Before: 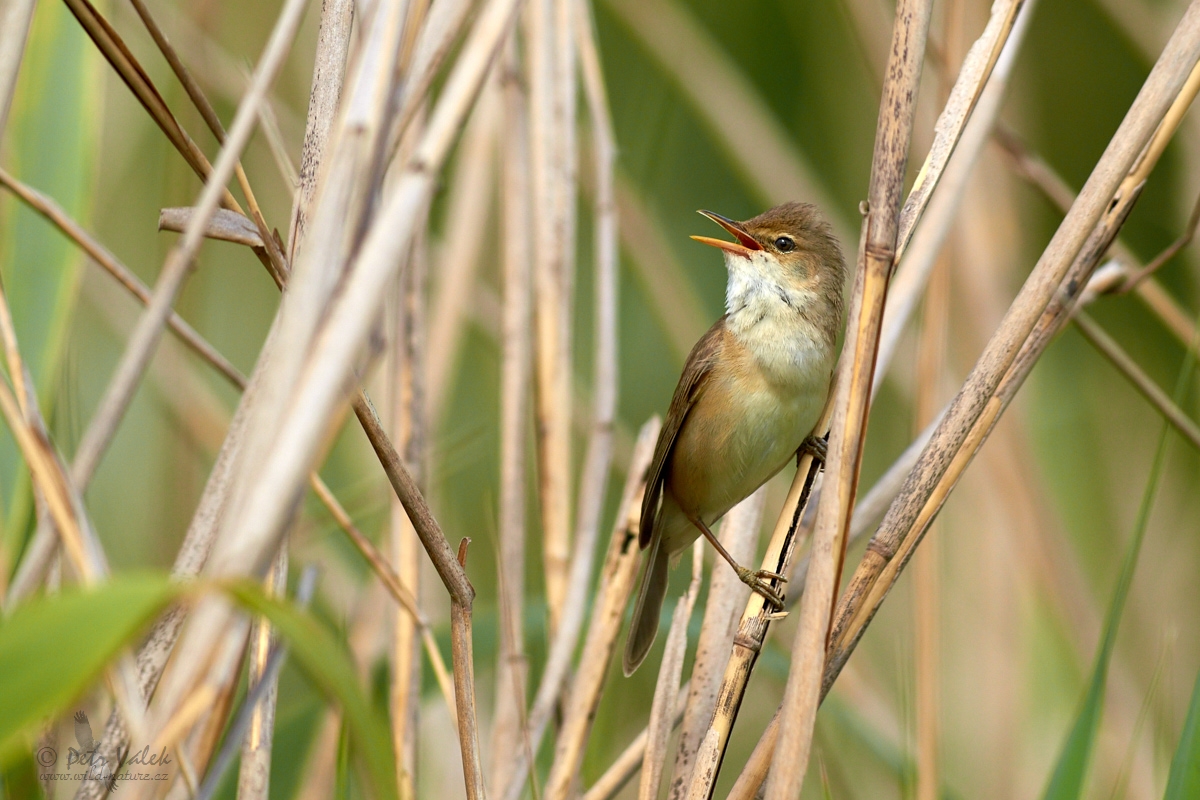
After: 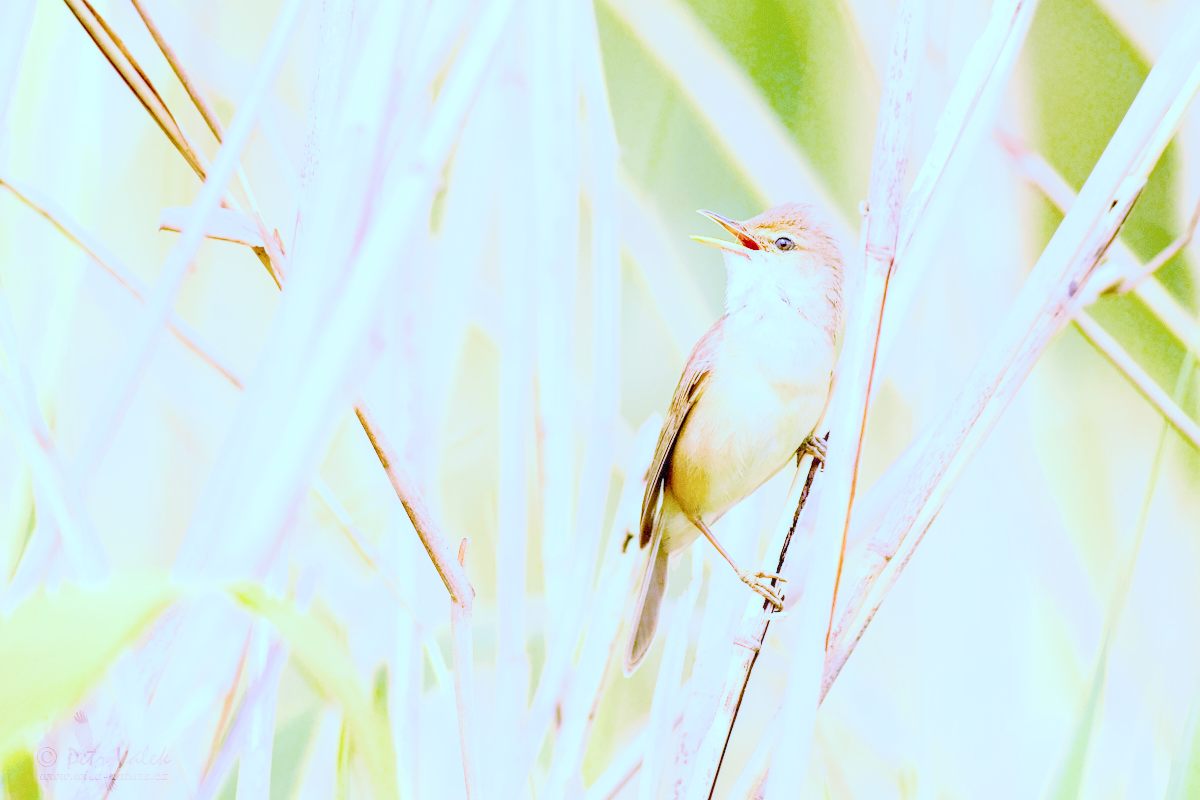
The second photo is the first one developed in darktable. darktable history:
local contrast: on, module defaults
color calibration: illuminant as shot in camera, x 0.358, y 0.373, temperature 4628.91 K
color balance: mode lift, gamma, gain (sRGB), lift [0.997, 0.979, 1.021, 1.011], gamma [1, 1.084, 0.916, 0.998], gain [1, 0.87, 1.13, 1.101], contrast 4.55%, contrast fulcrum 38.24%, output saturation 104.09%
color balance rgb: shadows lift › luminance -7.7%, shadows lift › chroma 2.13%, shadows lift › hue 200.79°, power › luminance -7.77%, power › chroma 2.27%, power › hue 220.69°, highlights gain › luminance 15.15%, highlights gain › chroma 4%, highlights gain › hue 209.35°, global offset › luminance -0.21%, global offset › chroma 0.27%, perceptual saturation grading › global saturation 24.42%, perceptual saturation grading › highlights -24.42%, perceptual saturation grading › mid-tones 24.42%, perceptual saturation grading › shadows 40%, perceptual brilliance grading › global brilliance -5%, perceptual brilliance grading › highlights 24.42%, perceptual brilliance grading › mid-tones 7%, perceptual brilliance grading › shadows -5%
denoise (profiled): preserve shadows 1.52, scattering 0.002, a [-1, 0, 0], compensate highlight preservation false
exposure: black level correction 0, exposure 0.7 EV, compensate exposure bias true, compensate highlight preservation false
filmic rgb: black relative exposure -7.15 EV, white relative exposure 5.36 EV, hardness 3.02
haze removal: compatibility mode true, adaptive false
highlight reconstruction: method reconstruct in LCh
hot pixels: on, module defaults
lens correction: scale 1, crop 1, focal 16, aperture 5.6, distance 1000, camera "Canon EOS RP", lens "Canon RF 16mm F2.8 STM"
shadows and highlights: shadows 0, highlights 40
white balance: red 2.229, blue 1.46
tone equalizer: -8 EV 0.25 EV, -7 EV 0.417 EV, -6 EV 0.417 EV, -5 EV 0.25 EV, -3 EV -0.25 EV, -2 EV -0.417 EV, -1 EV -0.417 EV, +0 EV -0.25 EV, edges refinement/feathering 500, mask exposure compensation -1.57 EV, preserve details guided filter
velvia: on, module defaults
